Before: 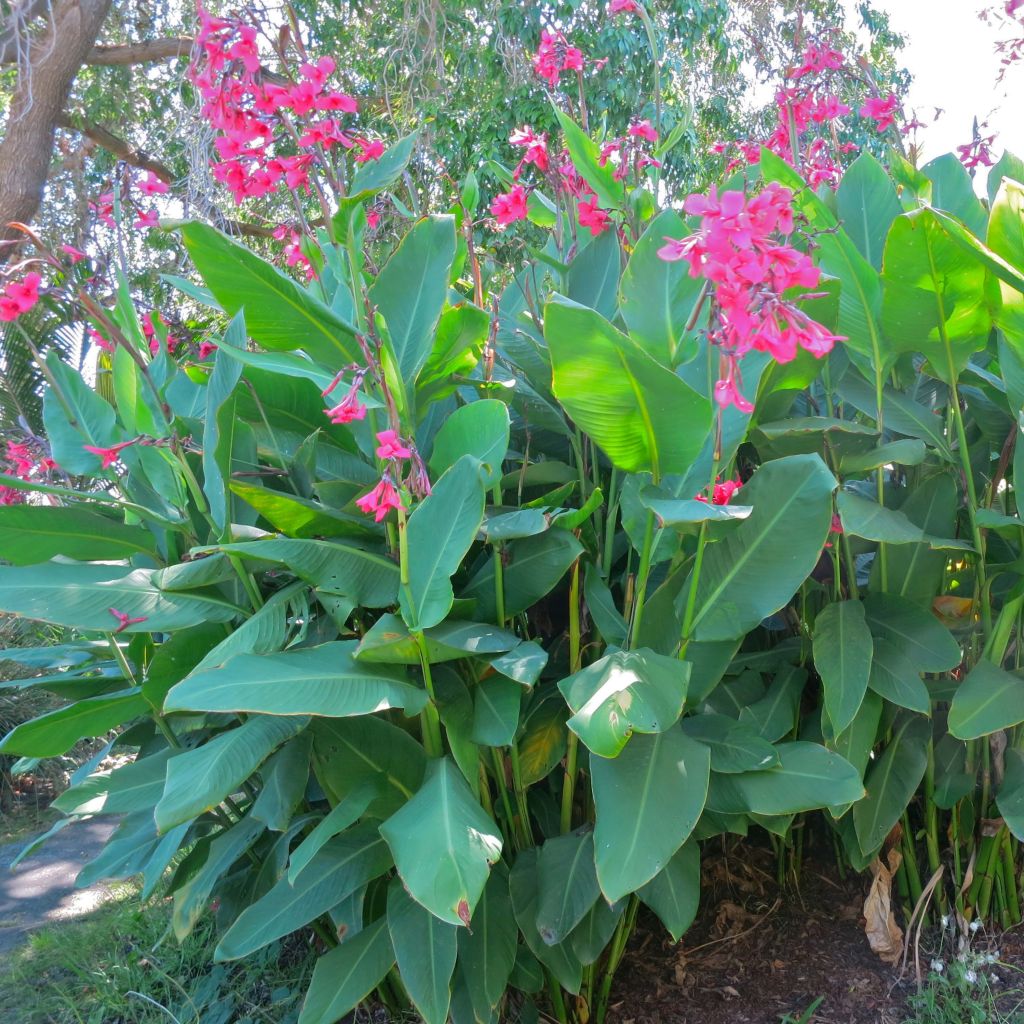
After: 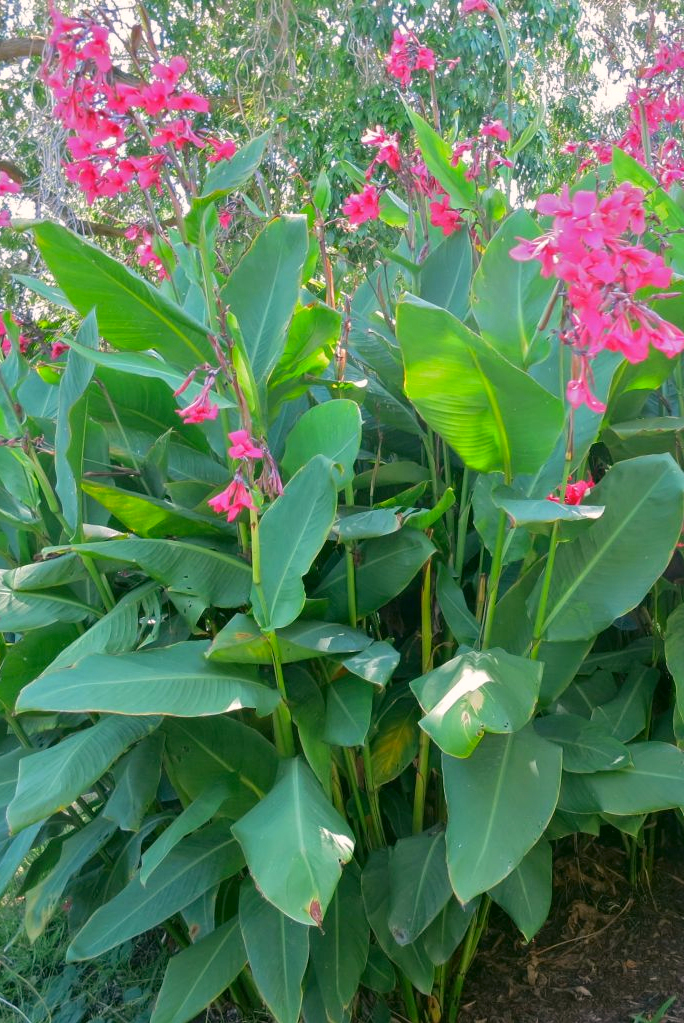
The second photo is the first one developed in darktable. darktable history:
color correction: highlights a* 4.49, highlights b* 4.95, shadows a* -7.74, shadows b* 4.77
crop and rotate: left 14.502%, right 18.692%
